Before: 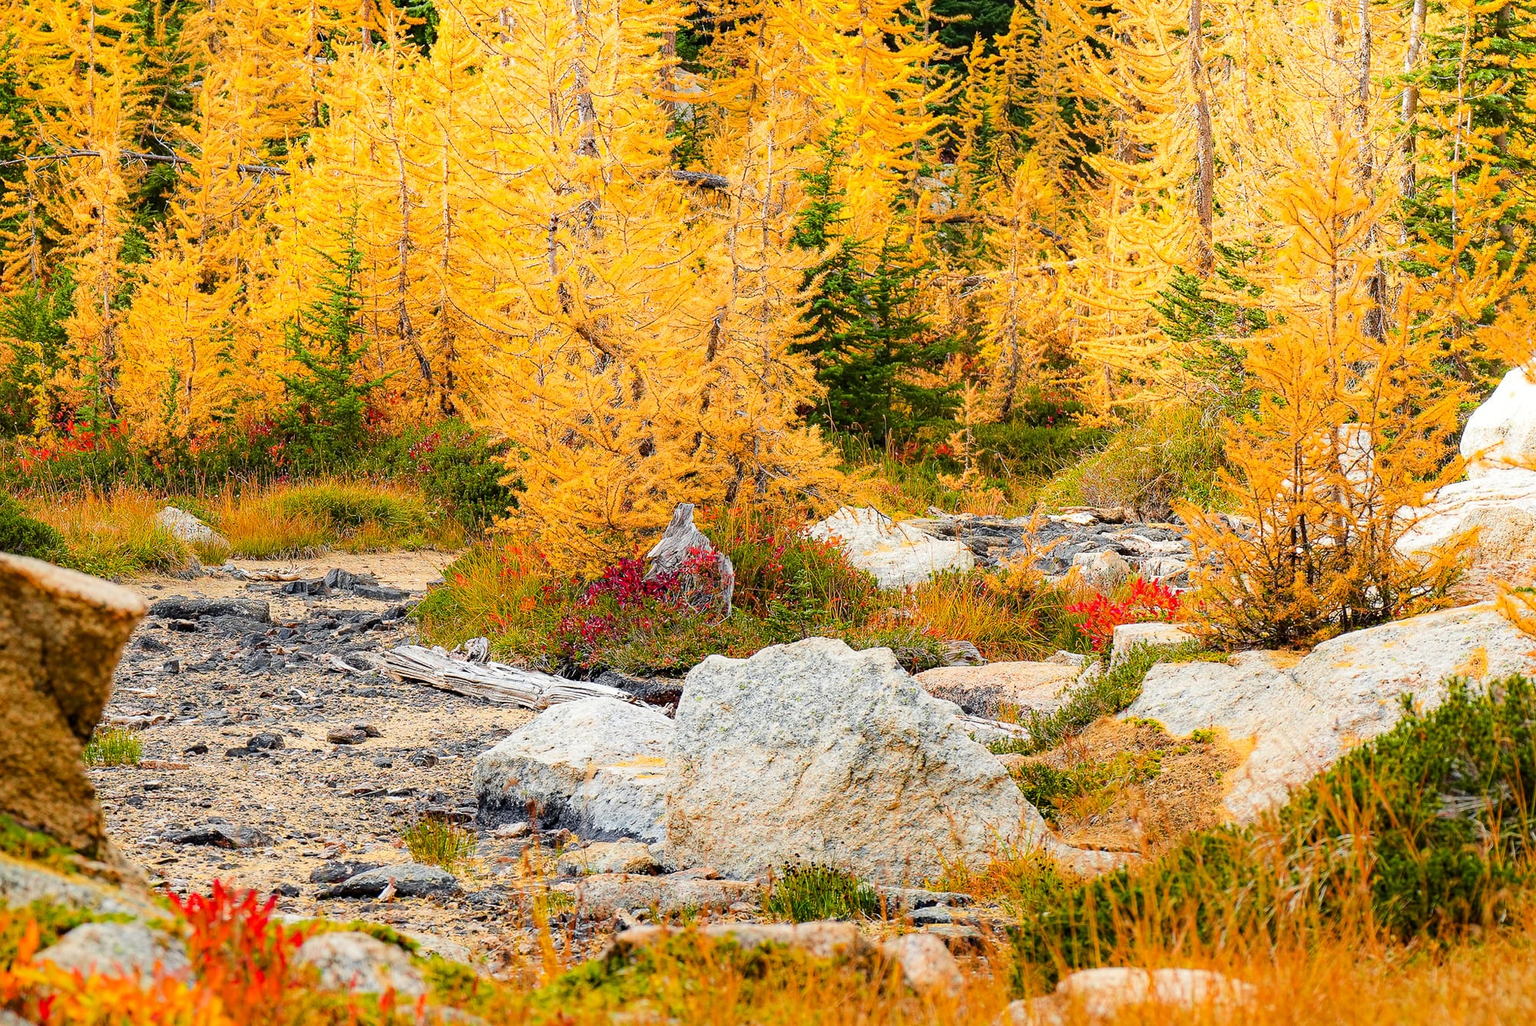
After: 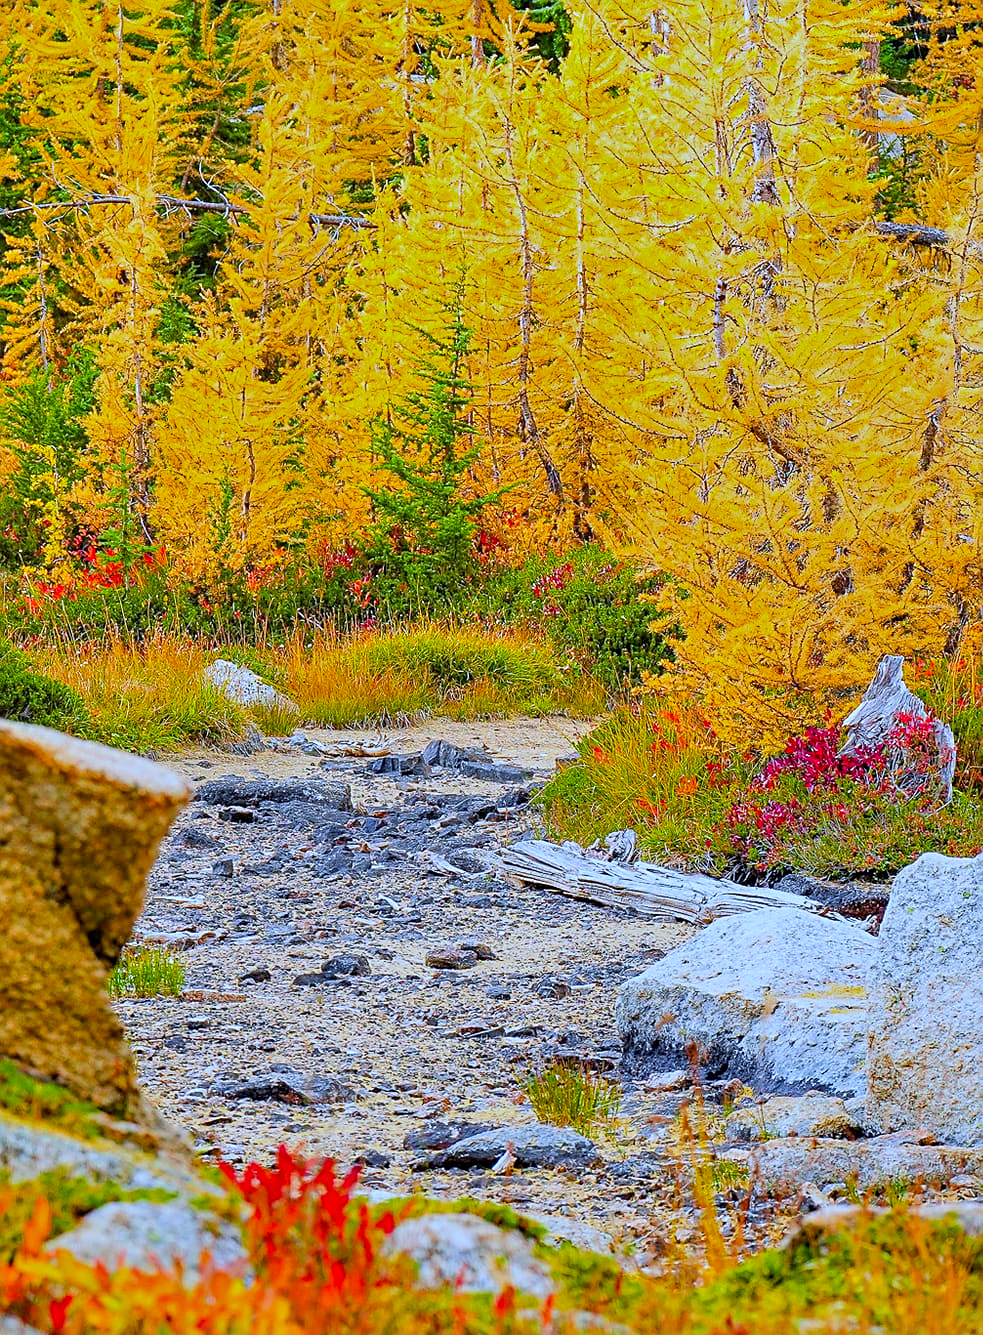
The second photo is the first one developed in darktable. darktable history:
crop and rotate: left 0%, top 0%, right 50.845%
shadows and highlights: radius 121.13, shadows 21.4, white point adjustment -9.72, highlights -14.39, soften with gaussian
white balance: red 0.871, blue 1.249
contrast brightness saturation: contrast 0.04, saturation 0.16
tone equalizer: -7 EV 0.15 EV, -6 EV 0.6 EV, -5 EV 1.15 EV, -4 EV 1.33 EV, -3 EV 1.15 EV, -2 EV 0.6 EV, -1 EV 0.15 EV, mask exposure compensation -0.5 EV
exposure: compensate highlight preservation false
sharpen: on, module defaults
